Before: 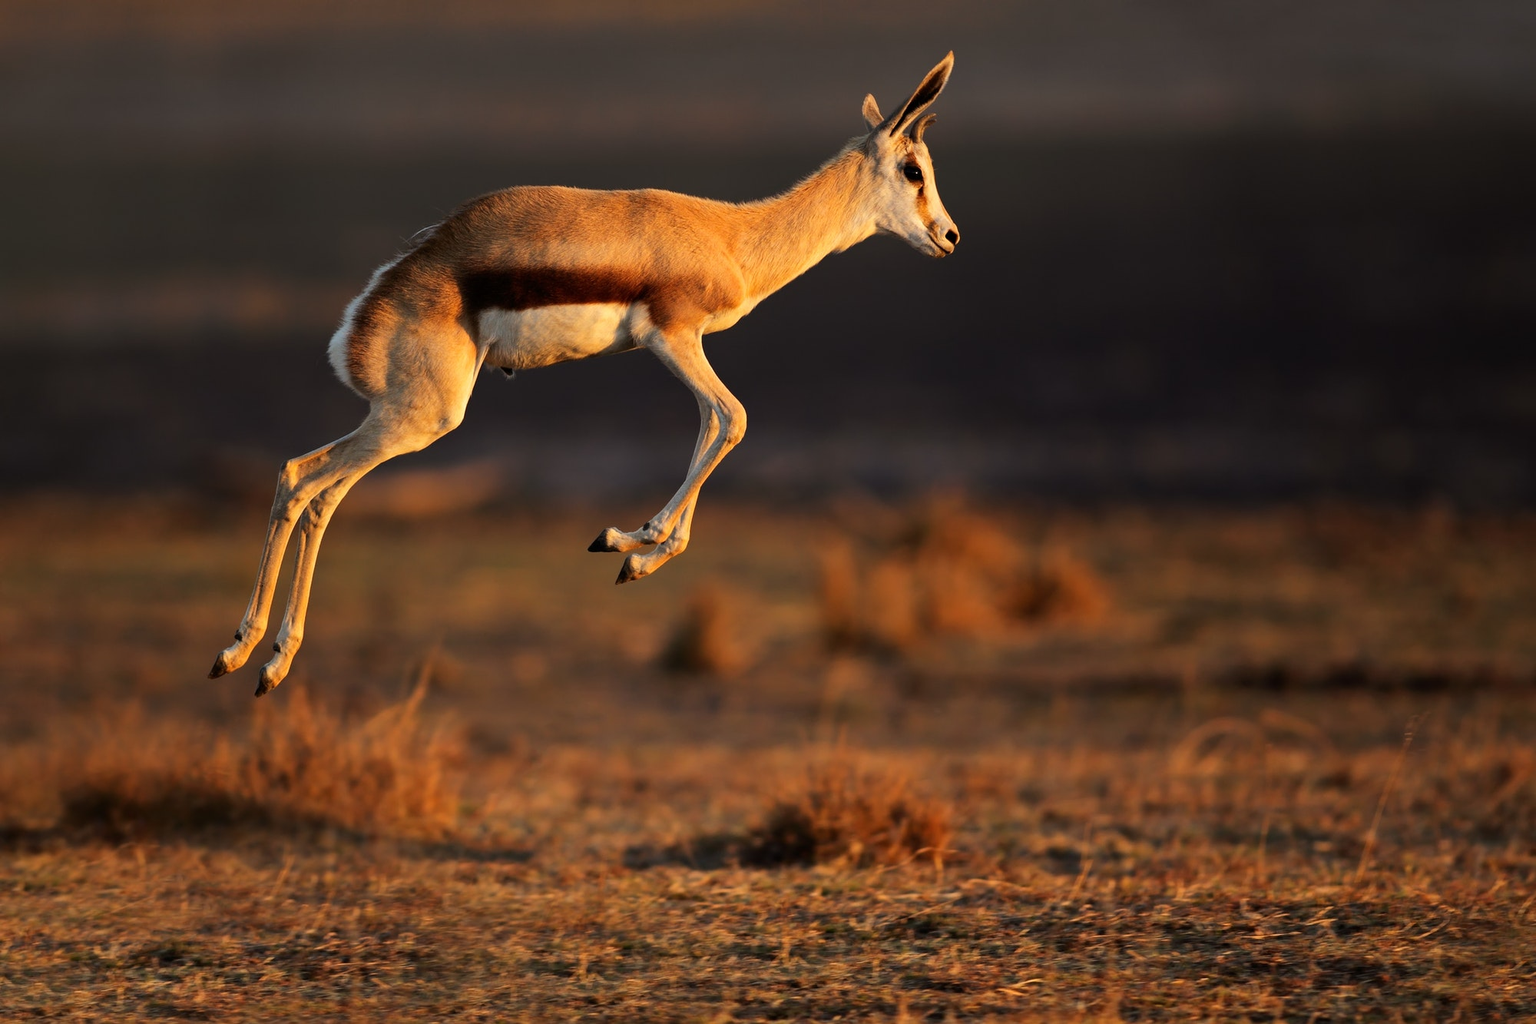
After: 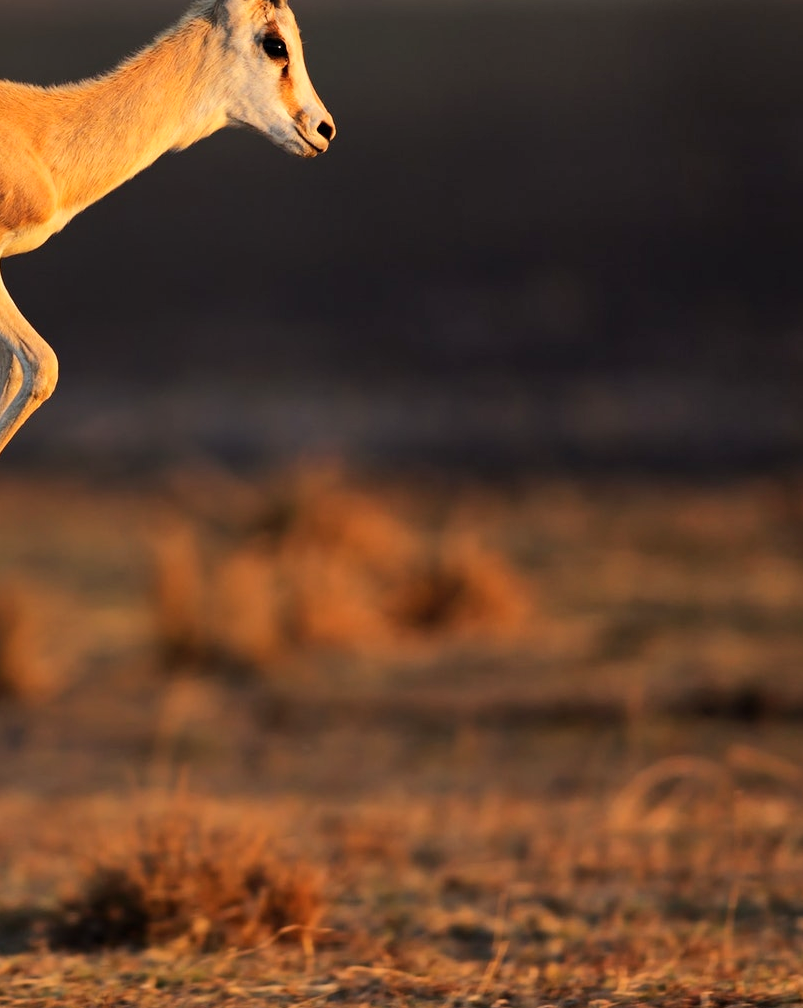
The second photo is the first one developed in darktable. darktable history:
shadows and highlights: radius 264.75, soften with gaussian
crop: left 45.721%, top 13.393%, right 14.118%, bottom 10.01%
